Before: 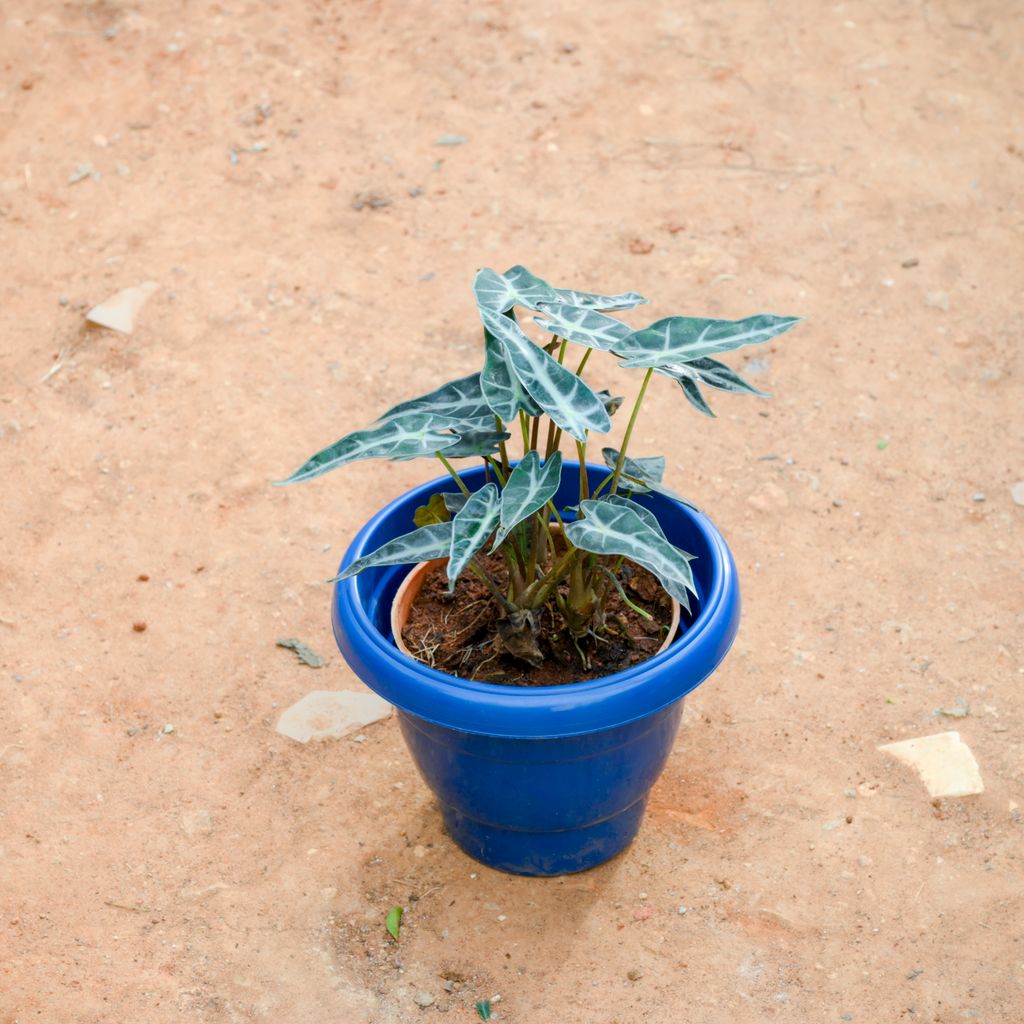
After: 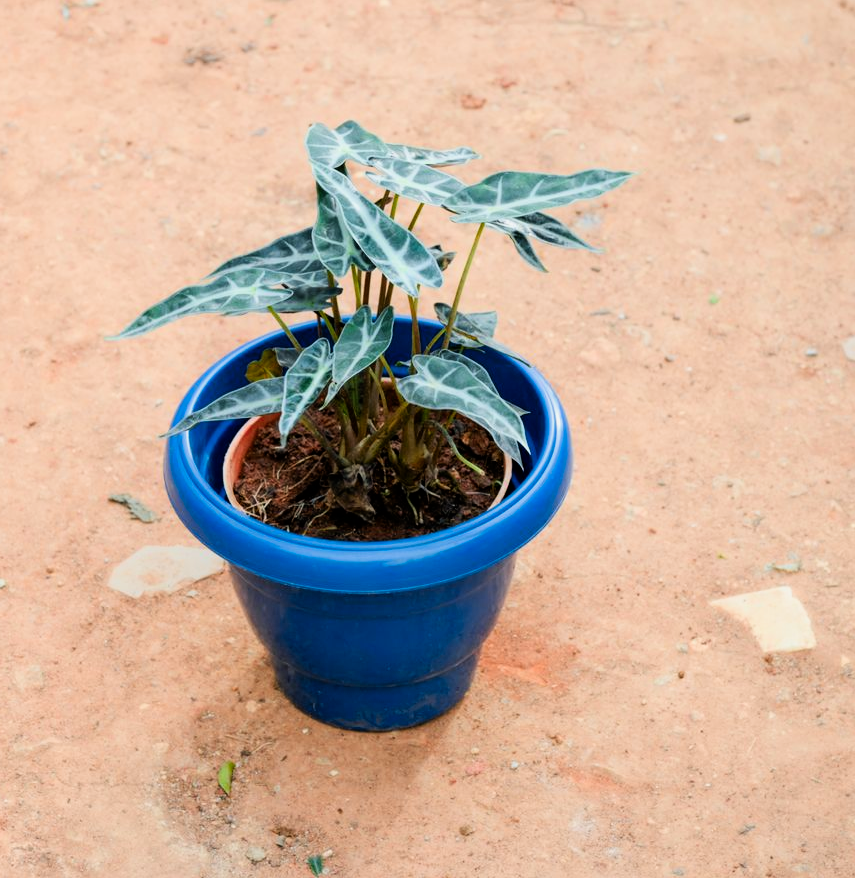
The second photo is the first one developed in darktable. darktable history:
crop: left 16.427%, top 14.245%
color zones: curves: ch1 [(0.239, 0.552) (0.75, 0.5)]; ch2 [(0.25, 0.462) (0.749, 0.457)]
filmic rgb: black relative exposure -8.06 EV, white relative exposure 3.01 EV, hardness 5.39, contrast 1.241
